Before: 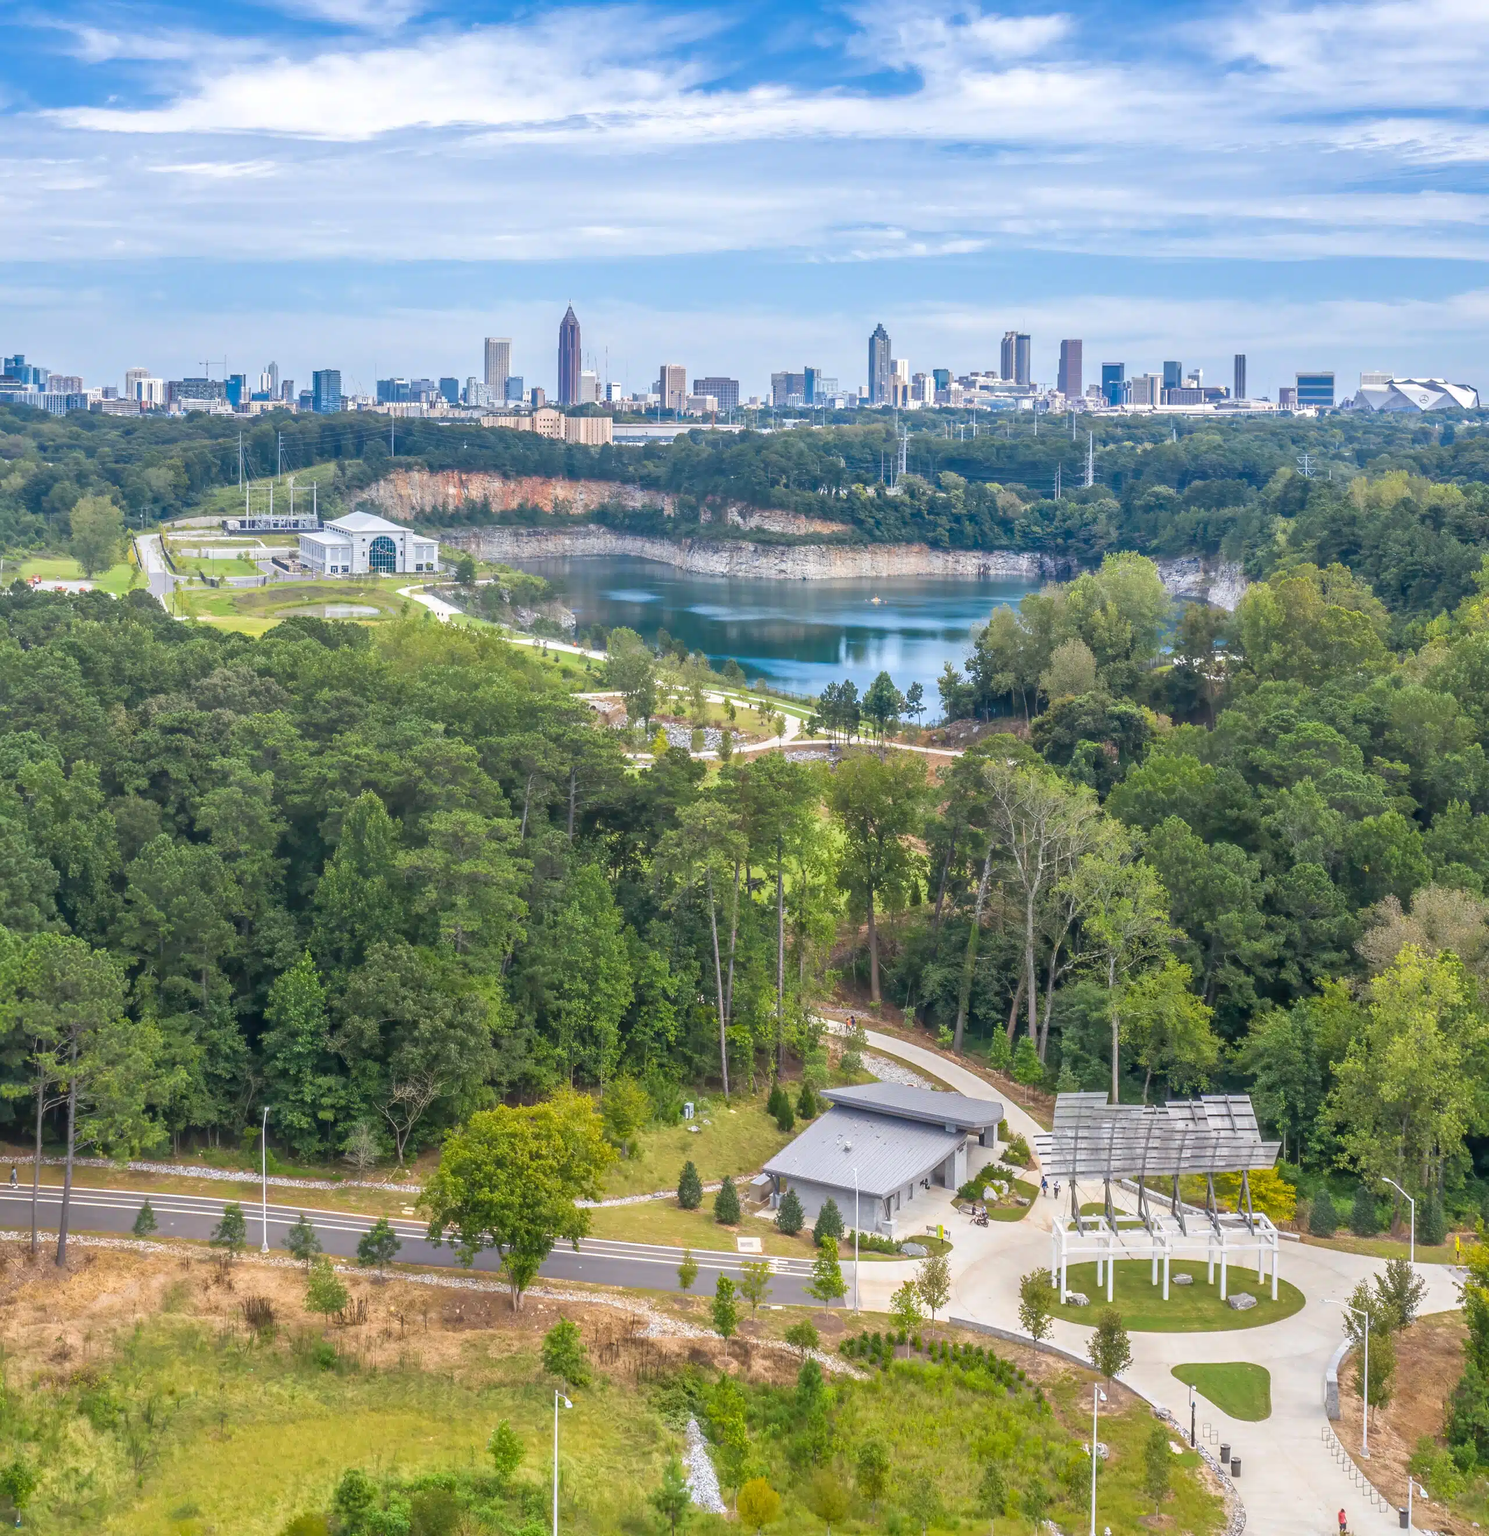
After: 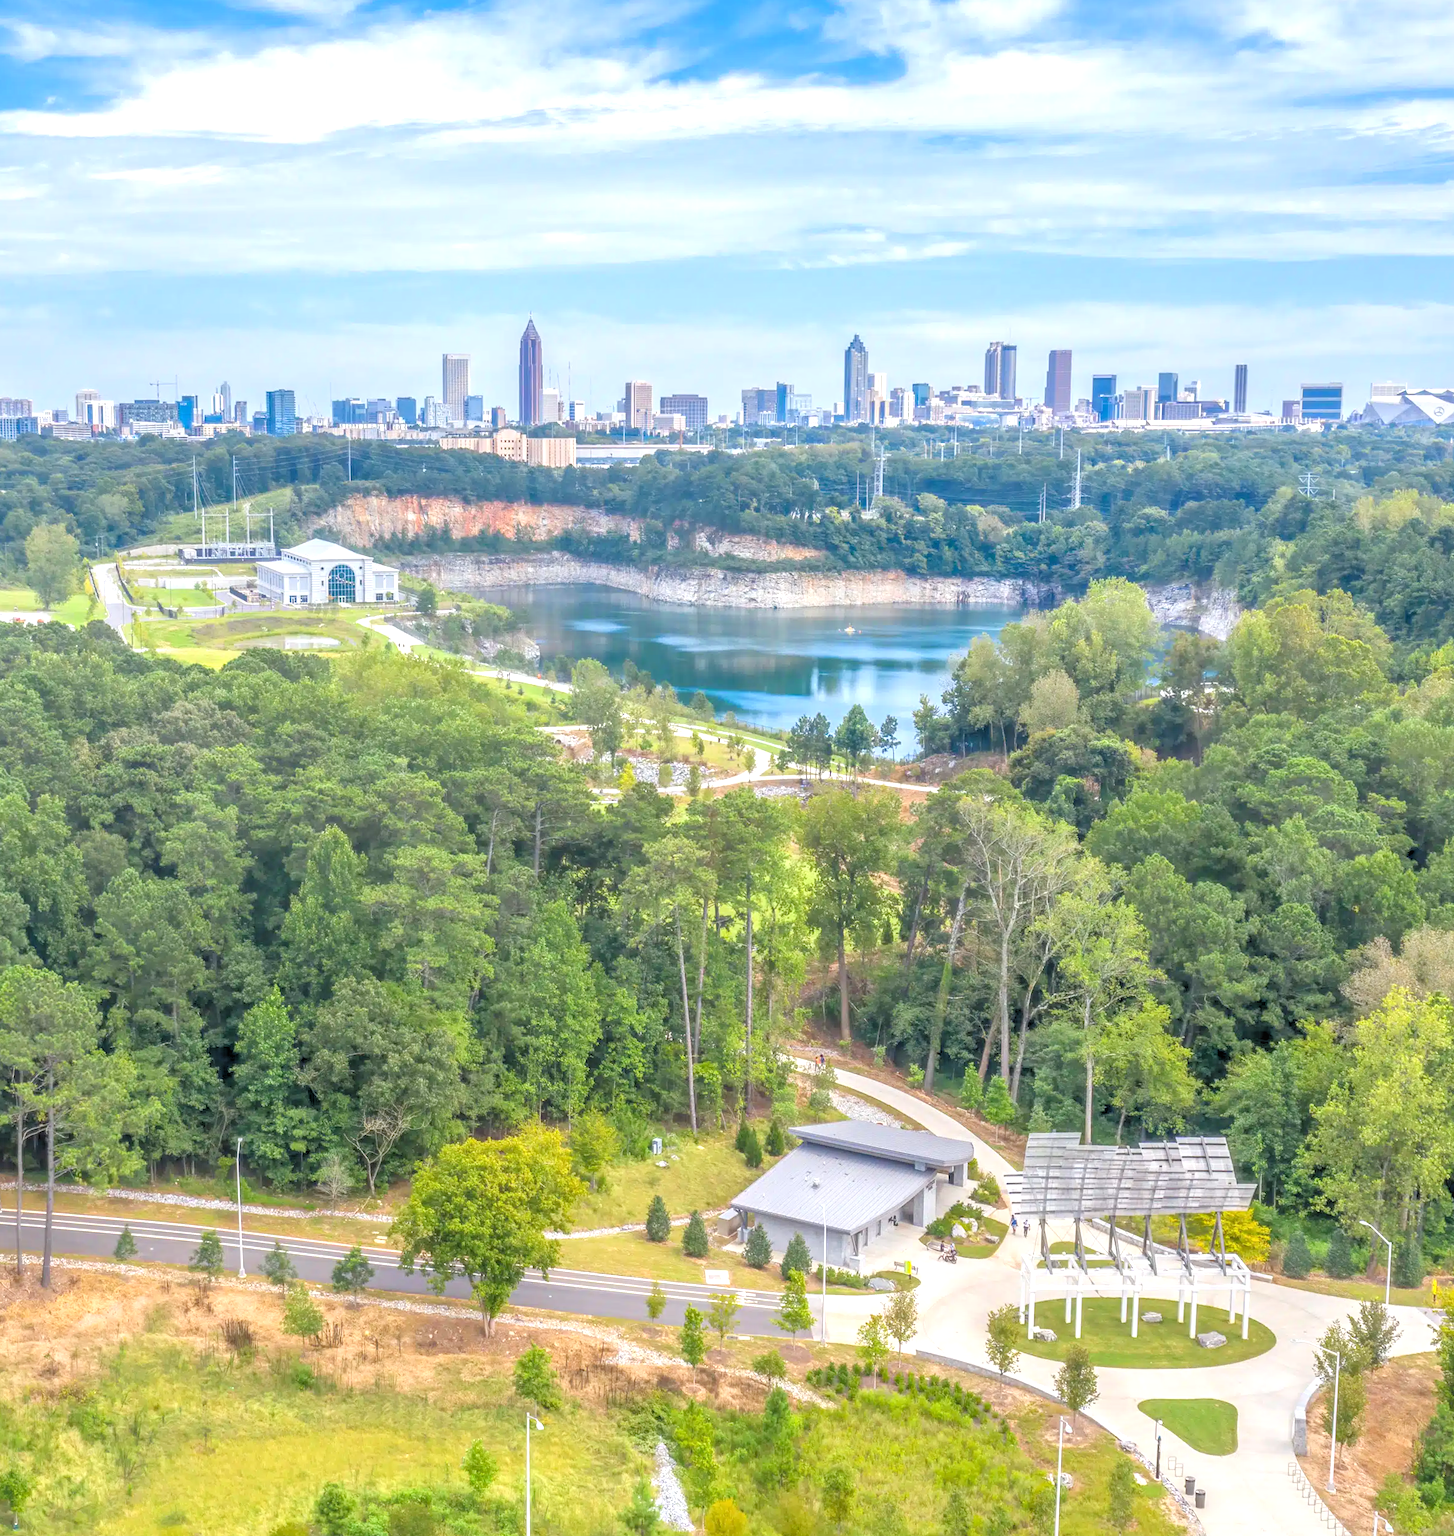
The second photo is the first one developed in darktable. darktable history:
rotate and perspective: rotation 0.074°, lens shift (vertical) 0.096, lens shift (horizontal) -0.041, crop left 0.043, crop right 0.952, crop top 0.024, crop bottom 0.979
local contrast: detail 110%
rgb levels: preserve colors sum RGB, levels [[0.038, 0.433, 0.934], [0, 0.5, 1], [0, 0.5, 1]]
exposure: exposure 0.77 EV, compensate highlight preservation false
